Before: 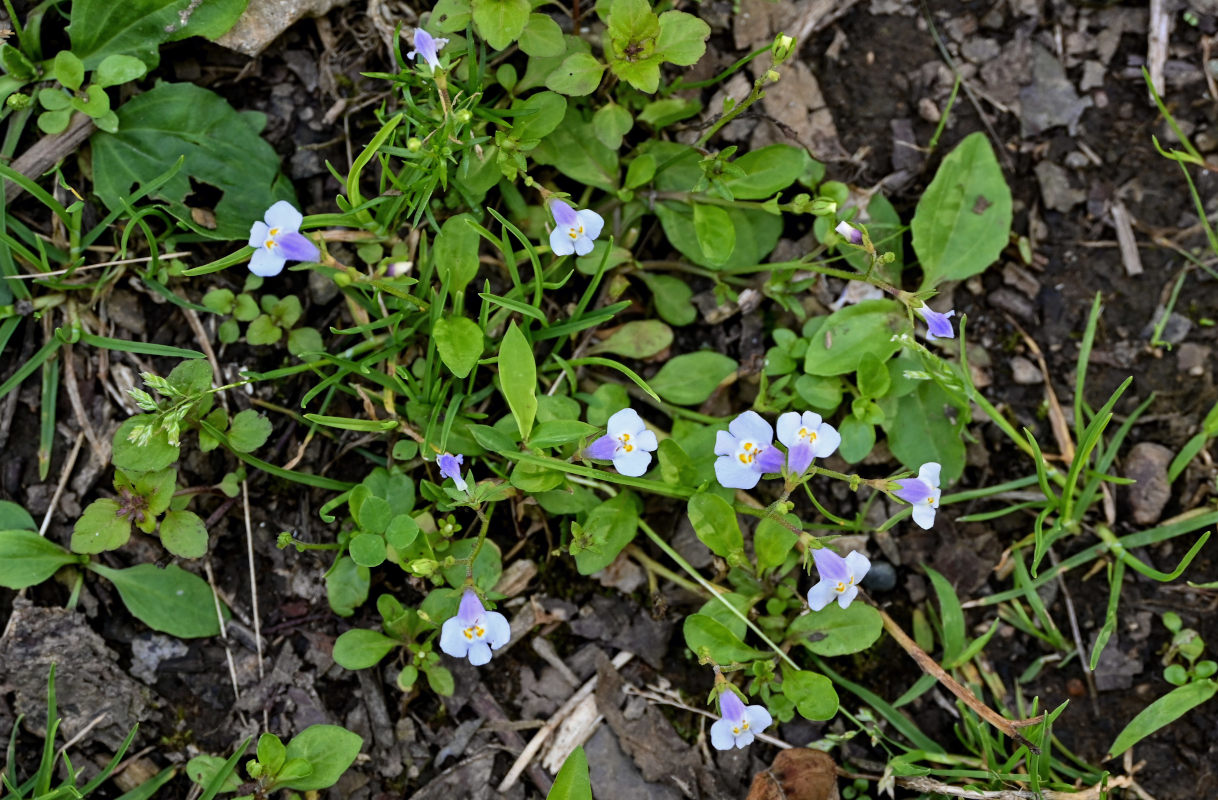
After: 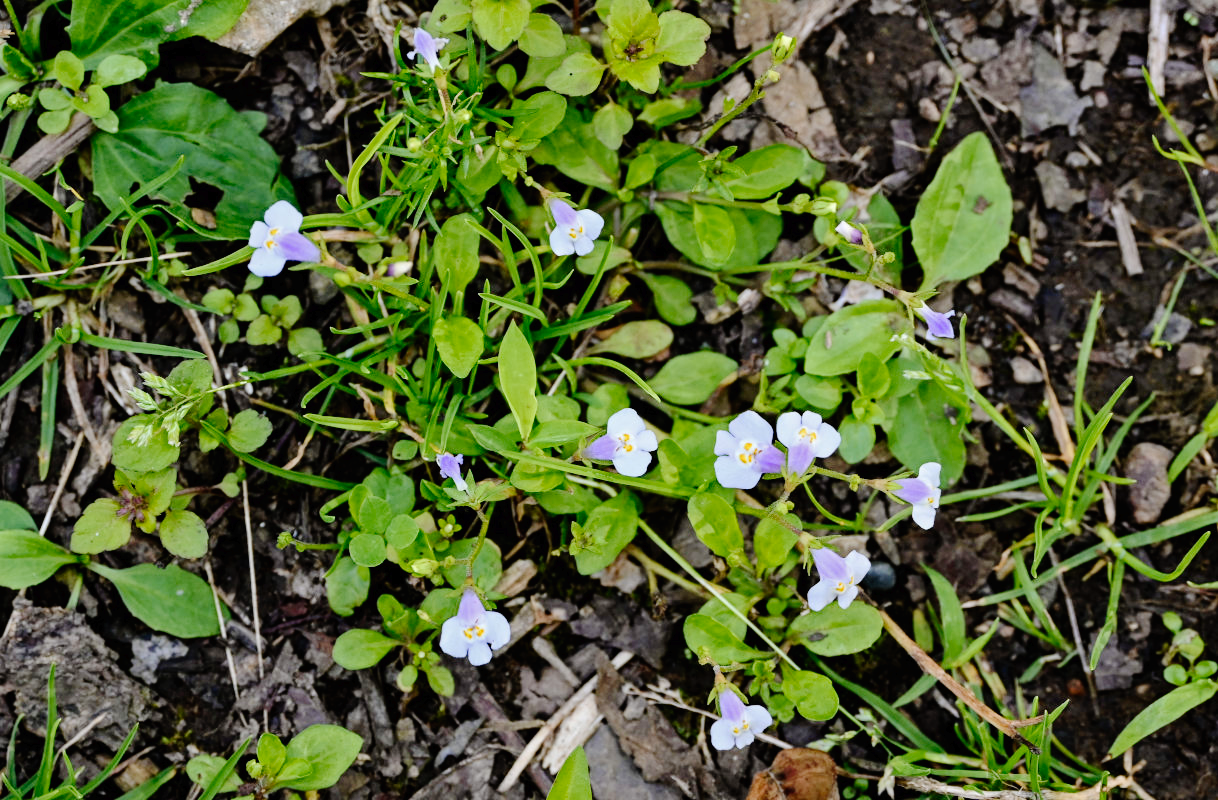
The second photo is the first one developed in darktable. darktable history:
tone curve: curves: ch0 [(0, 0) (0.003, 0.009) (0.011, 0.009) (0.025, 0.01) (0.044, 0.02) (0.069, 0.032) (0.1, 0.048) (0.136, 0.092) (0.177, 0.153) (0.224, 0.217) (0.277, 0.306) (0.335, 0.402) (0.399, 0.488) (0.468, 0.574) (0.543, 0.648) (0.623, 0.716) (0.709, 0.783) (0.801, 0.851) (0.898, 0.92) (1, 1)], preserve colors none
